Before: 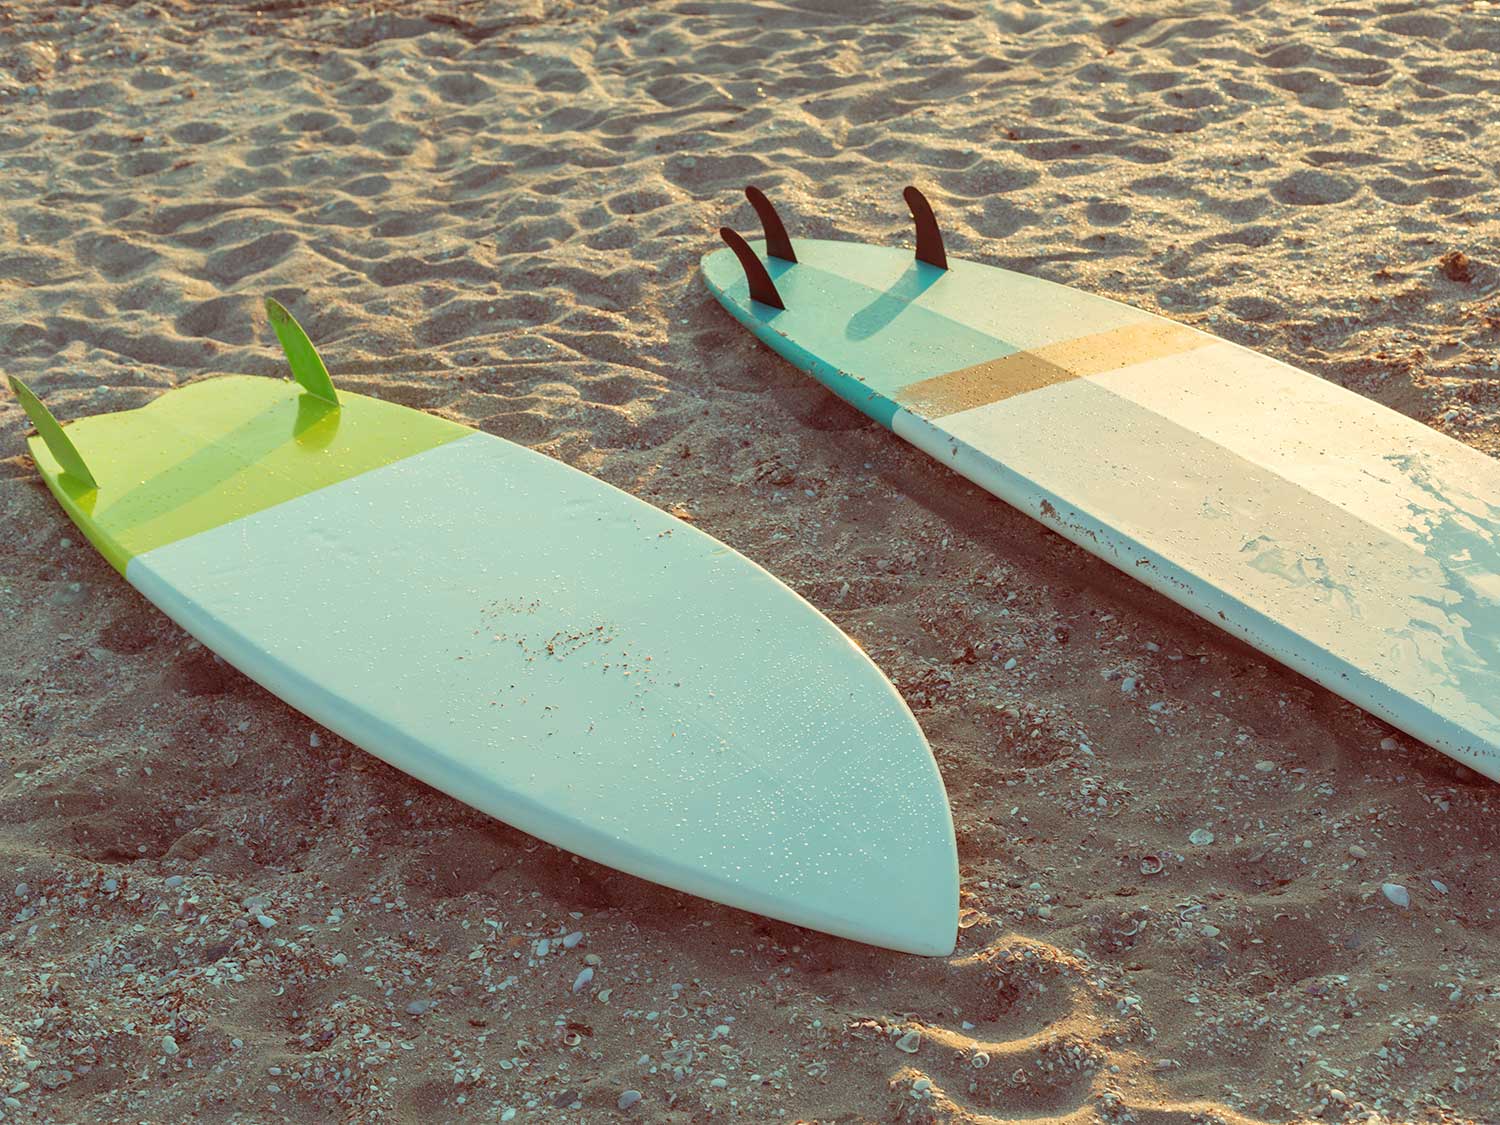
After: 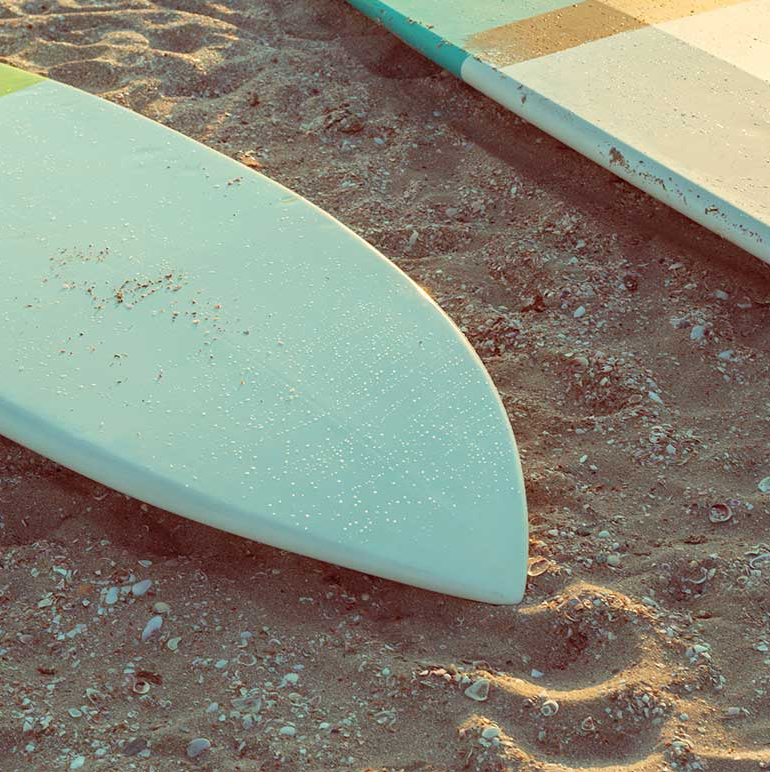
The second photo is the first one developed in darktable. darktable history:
crop and rotate: left 28.765%, top 31.292%, right 19.857%
